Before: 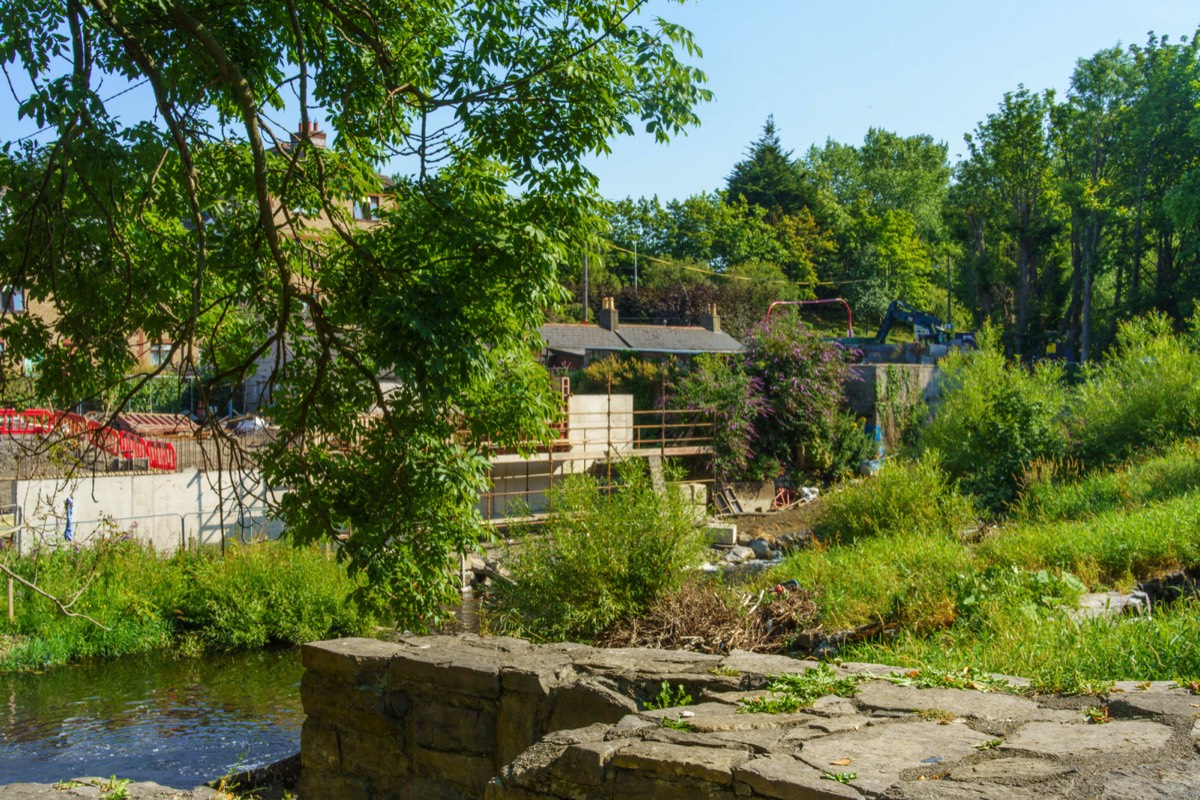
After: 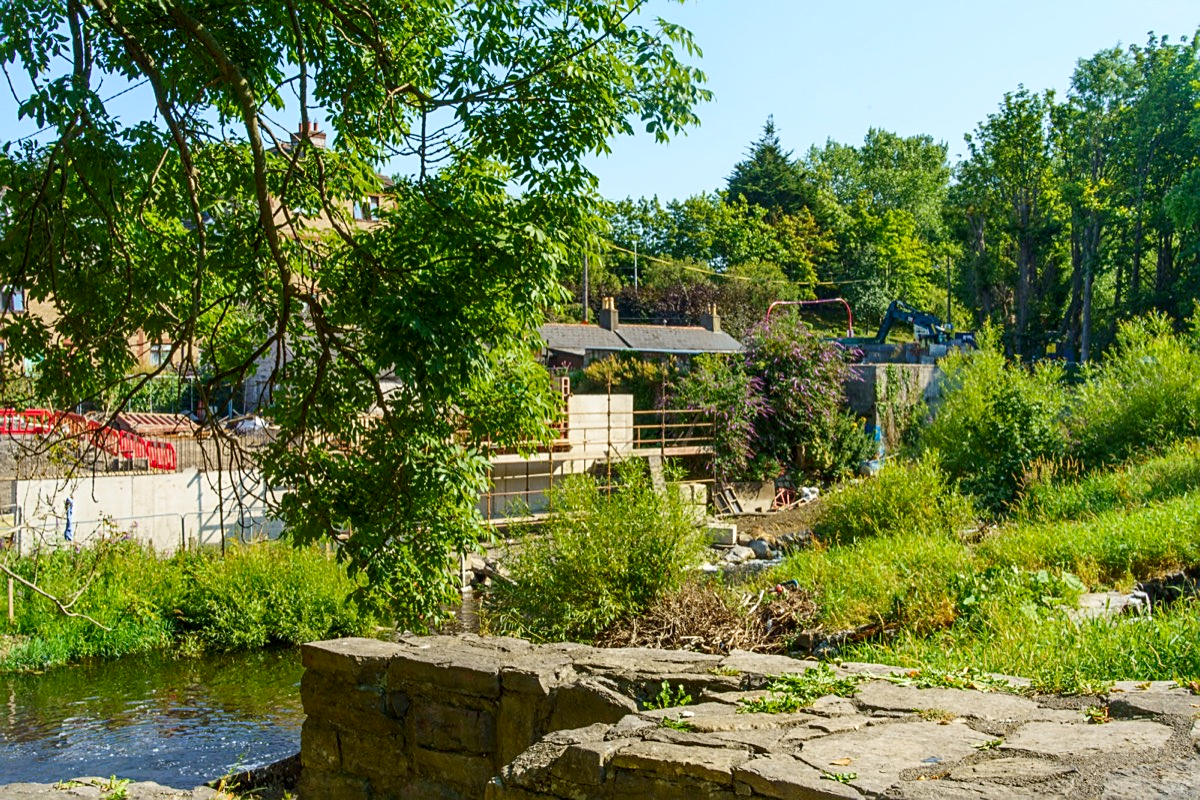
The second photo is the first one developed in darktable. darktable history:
sharpen: on, module defaults
contrast brightness saturation: contrast 0.152, brightness -0.011, saturation 0.103
